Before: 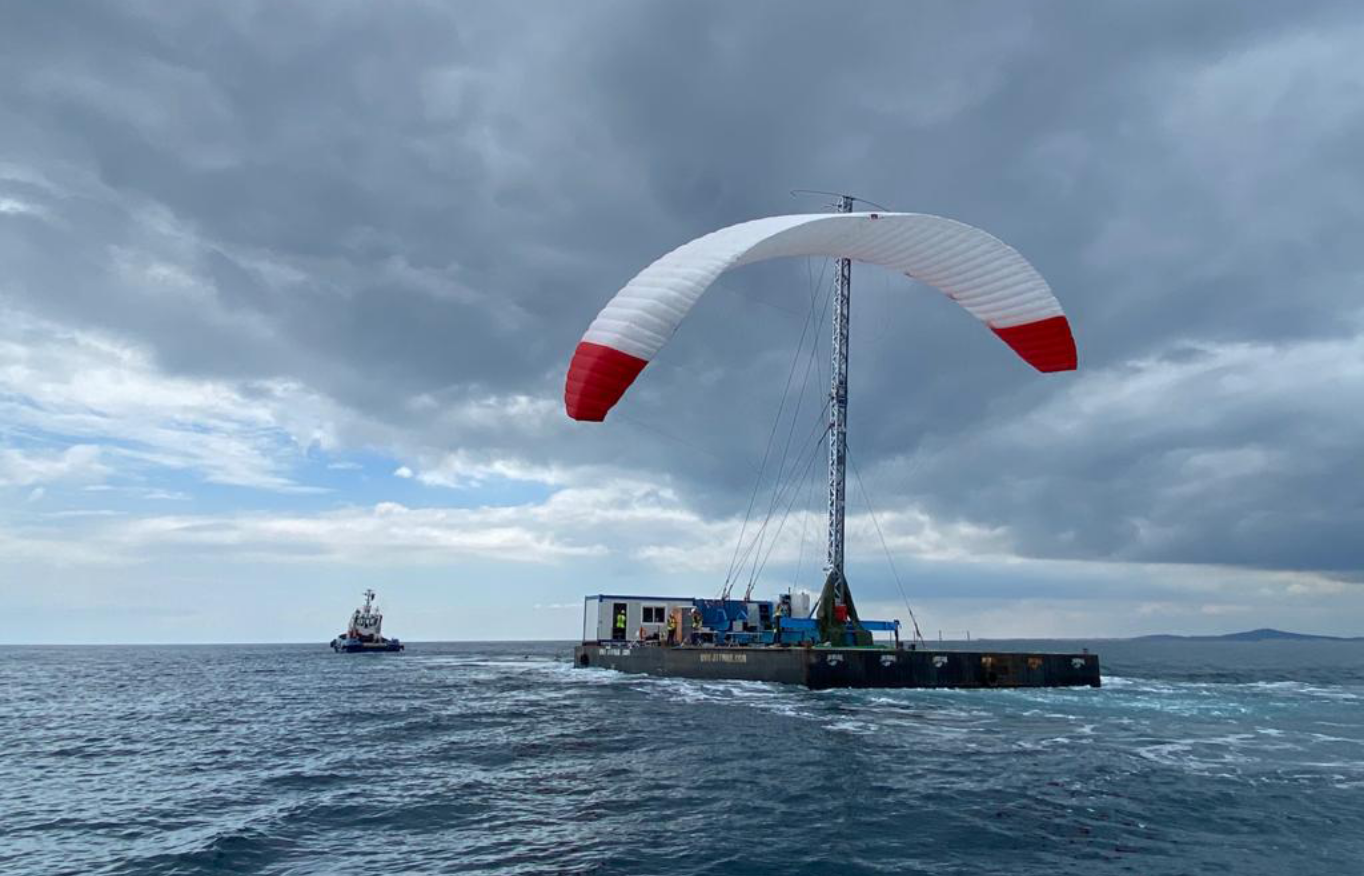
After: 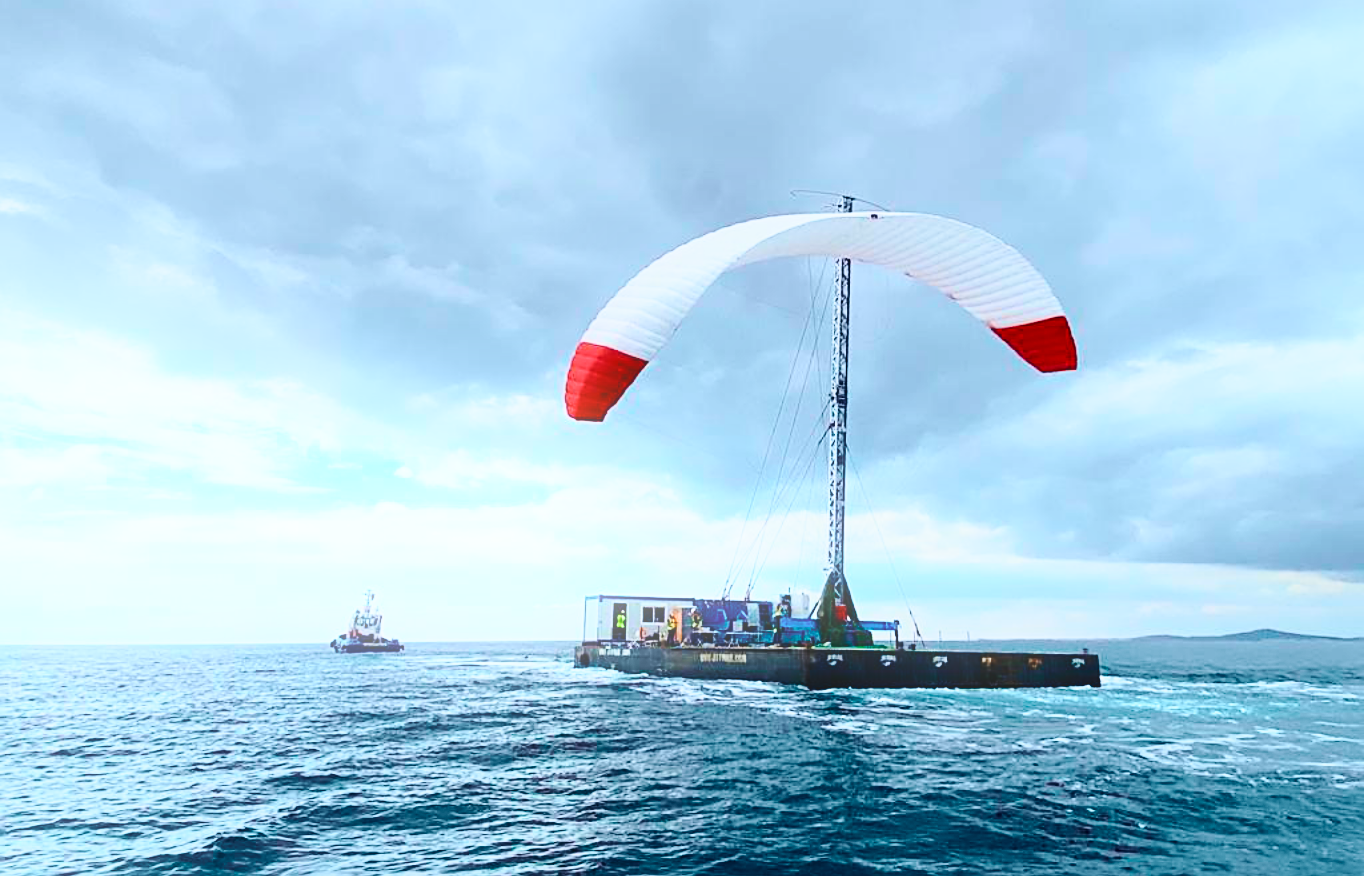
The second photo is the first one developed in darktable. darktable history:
tone curve: curves: ch0 [(0, 0) (0.114, 0.083) (0.303, 0.285) (0.447, 0.51) (0.602, 0.697) (0.772, 0.866) (0.999, 0.978)]; ch1 [(0, 0) (0.389, 0.352) (0.458, 0.433) (0.486, 0.474) (0.509, 0.505) (0.535, 0.528) (0.57, 0.579) (0.696, 0.706) (1, 1)]; ch2 [(0, 0) (0.369, 0.388) (0.449, 0.431) (0.501, 0.5) (0.528, 0.527) (0.589, 0.608) (0.697, 0.721) (1, 1)], color space Lab, independent channels, preserve colors none
bloom: size 15%, threshold 97%, strength 7%
sharpen: on, module defaults
base curve: curves: ch0 [(0, 0) (0.028, 0.03) (0.121, 0.232) (0.46, 0.748) (0.859, 0.968) (1, 1)], preserve colors none
